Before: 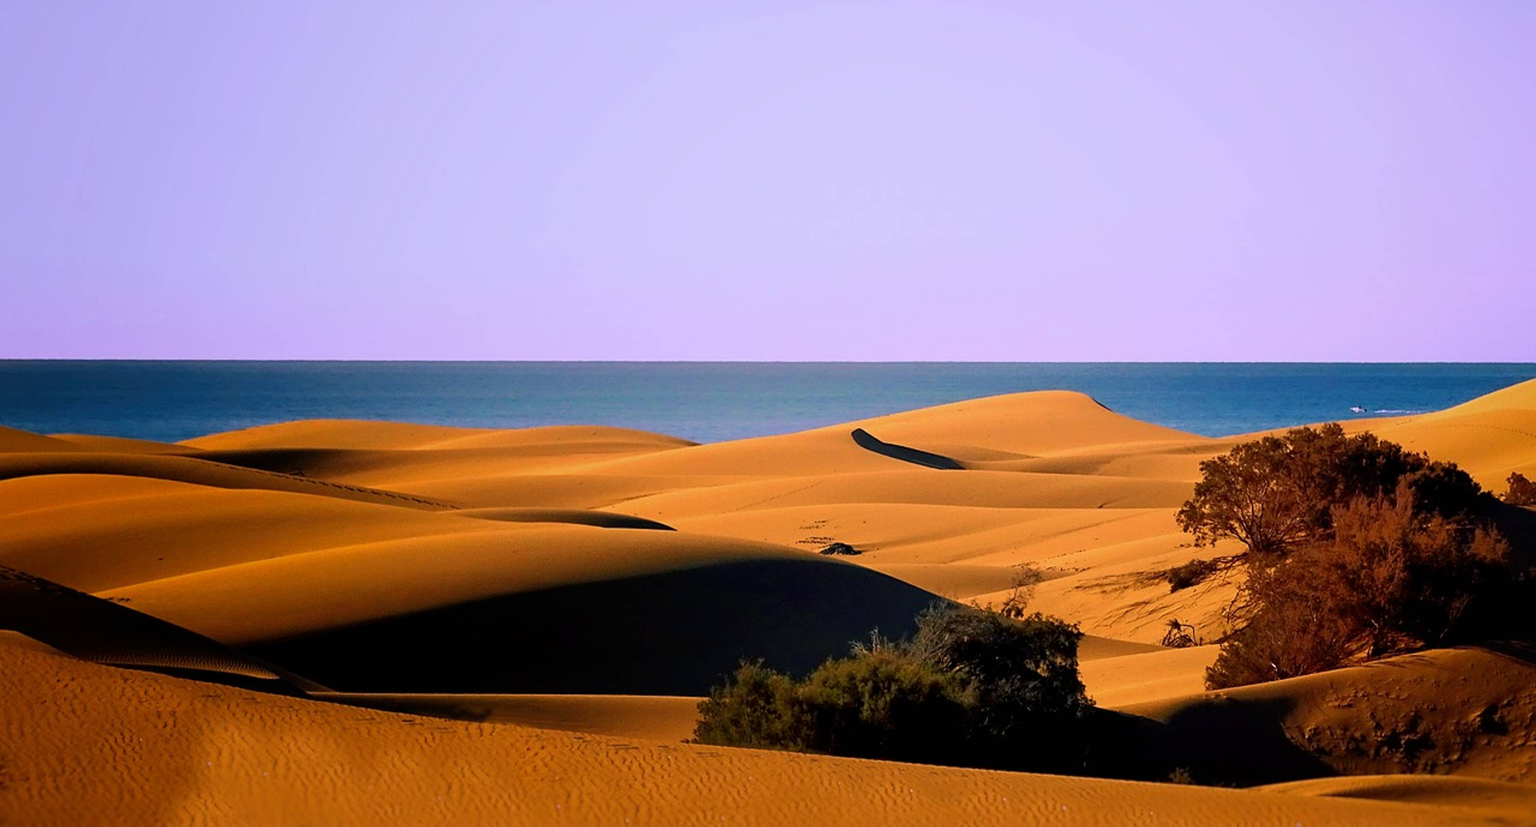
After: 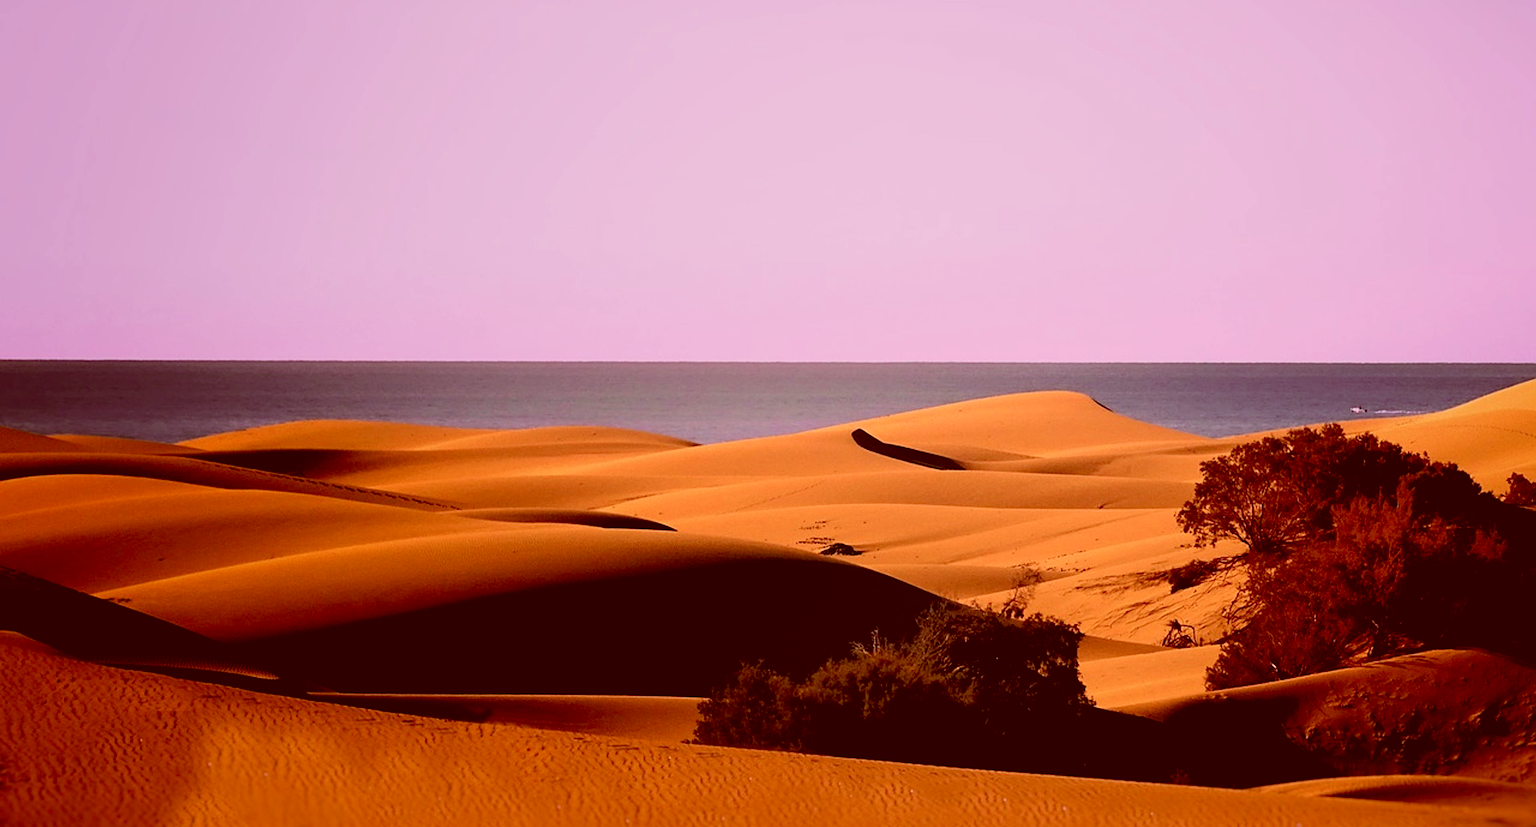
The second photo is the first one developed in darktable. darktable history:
filmic rgb: black relative exposure -12.08 EV, white relative exposure 2.8 EV, target black luminance 0%, hardness 8.02, latitude 69.6%, contrast 1.14, highlights saturation mix 10.12%, shadows ↔ highlights balance -0.385%
color correction: highlights a* 9.46, highlights b* 8.53, shadows a* 39.87, shadows b* 39.3, saturation 0.795
